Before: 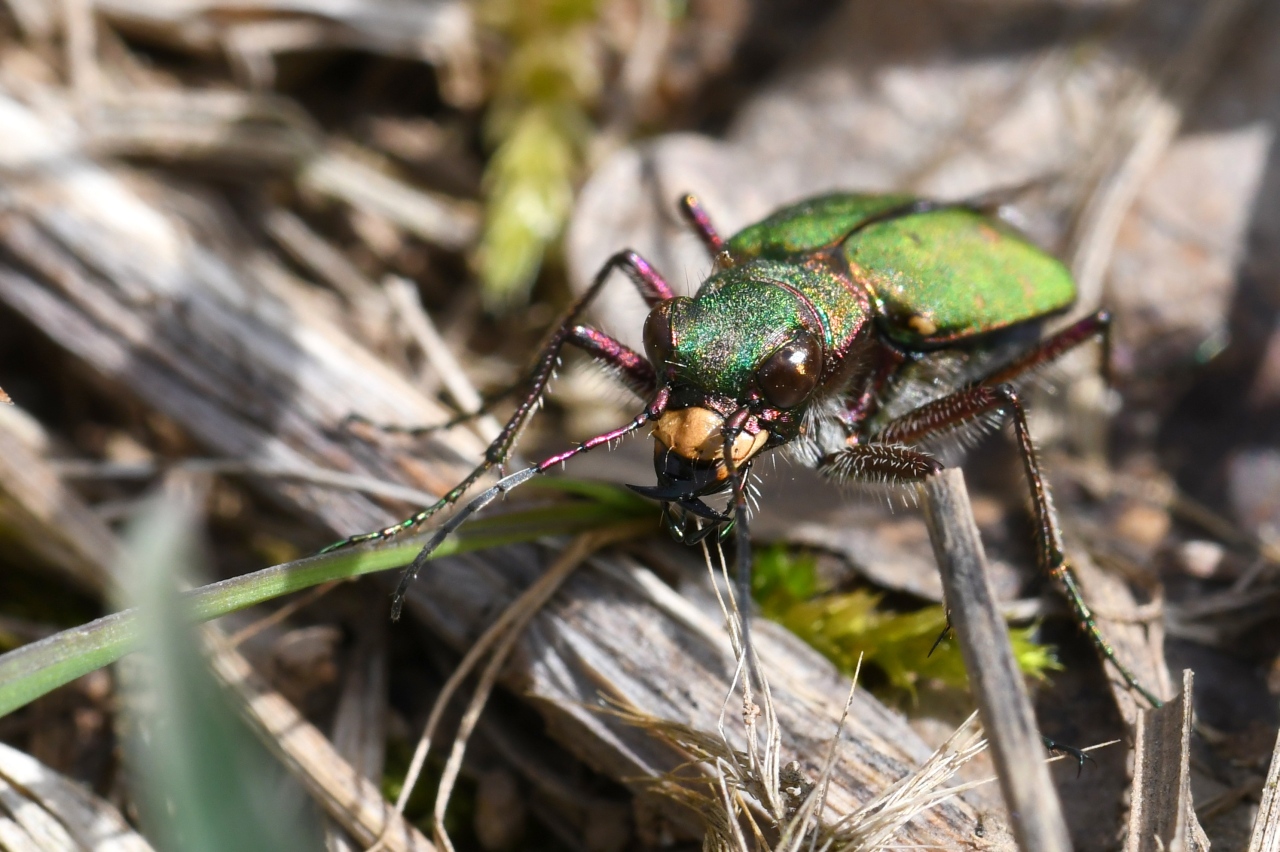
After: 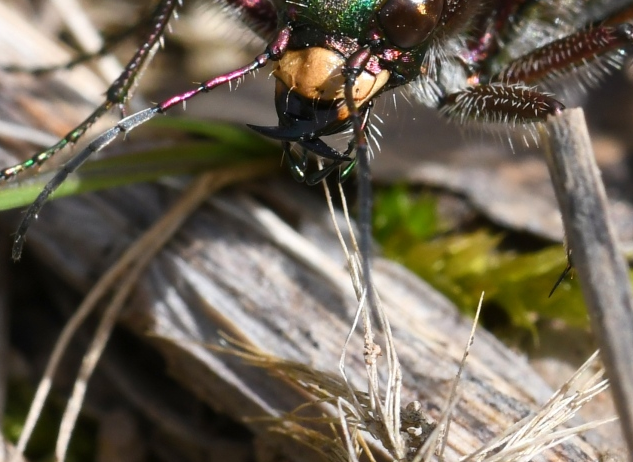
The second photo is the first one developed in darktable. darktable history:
crop: left 29.681%, top 42.289%, right 20.793%, bottom 3.466%
